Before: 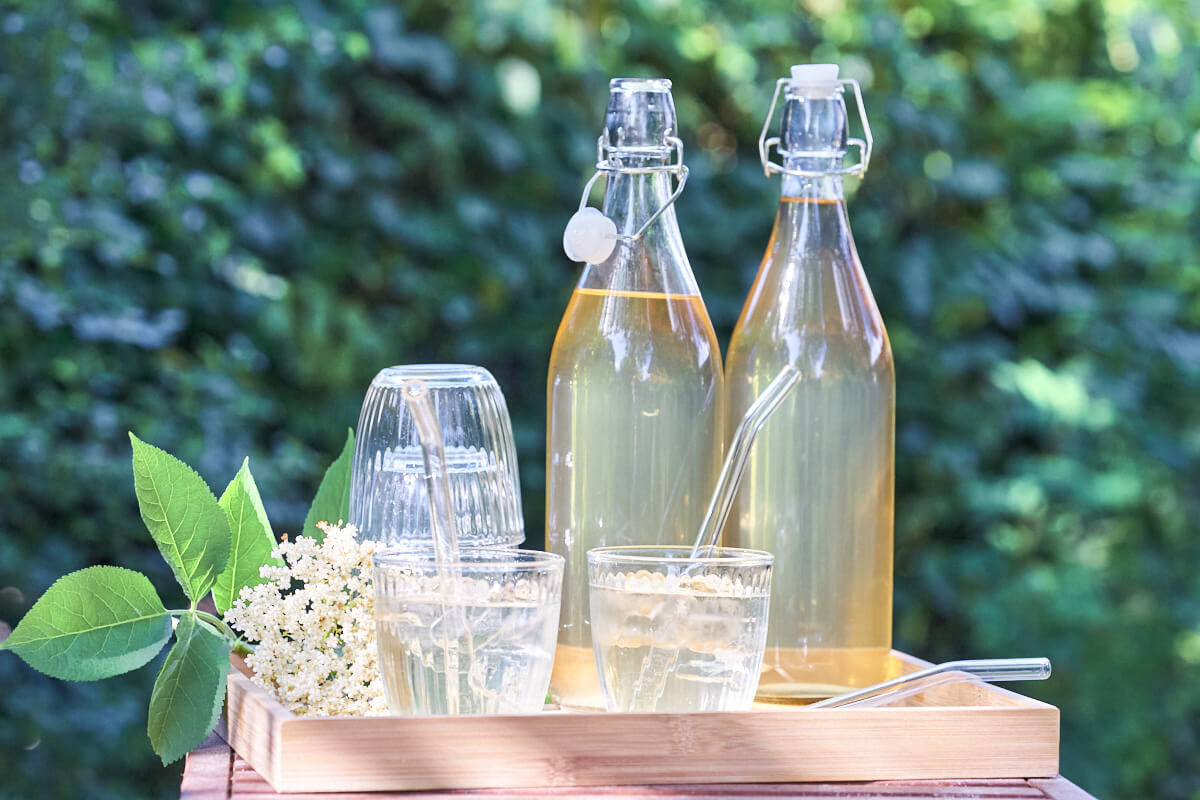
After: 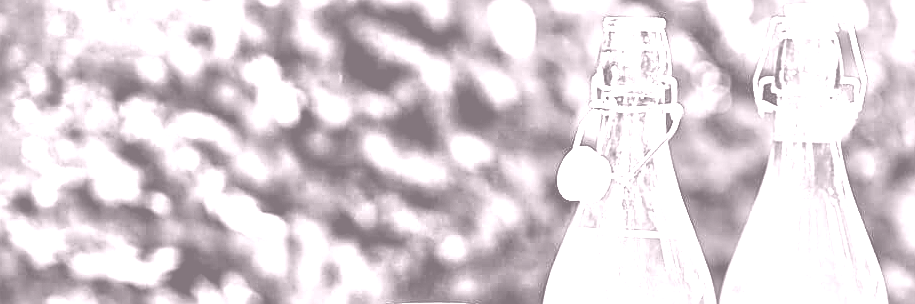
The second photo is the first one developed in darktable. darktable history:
crop: left 0.579%, top 7.627%, right 23.167%, bottom 54.275%
local contrast: mode bilateral grid, contrast 20, coarseness 50, detail 179%, midtone range 0.2
sharpen: on, module defaults
exposure: black level correction 0.011, compensate highlight preservation false
contrast brightness saturation: contrast 0.32, brightness -0.08, saturation 0.17
tone equalizer: -7 EV 0.15 EV, -6 EV 0.6 EV, -5 EV 1.15 EV, -4 EV 1.33 EV, -3 EV 1.15 EV, -2 EV 0.6 EV, -1 EV 0.15 EV, mask exposure compensation -0.5 EV
color correction: highlights a* 3.22, highlights b* 1.93, saturation 1.19
colorize: hue 25.2°, saturation 83%, source mix 82%, lightness 79%, version 1
